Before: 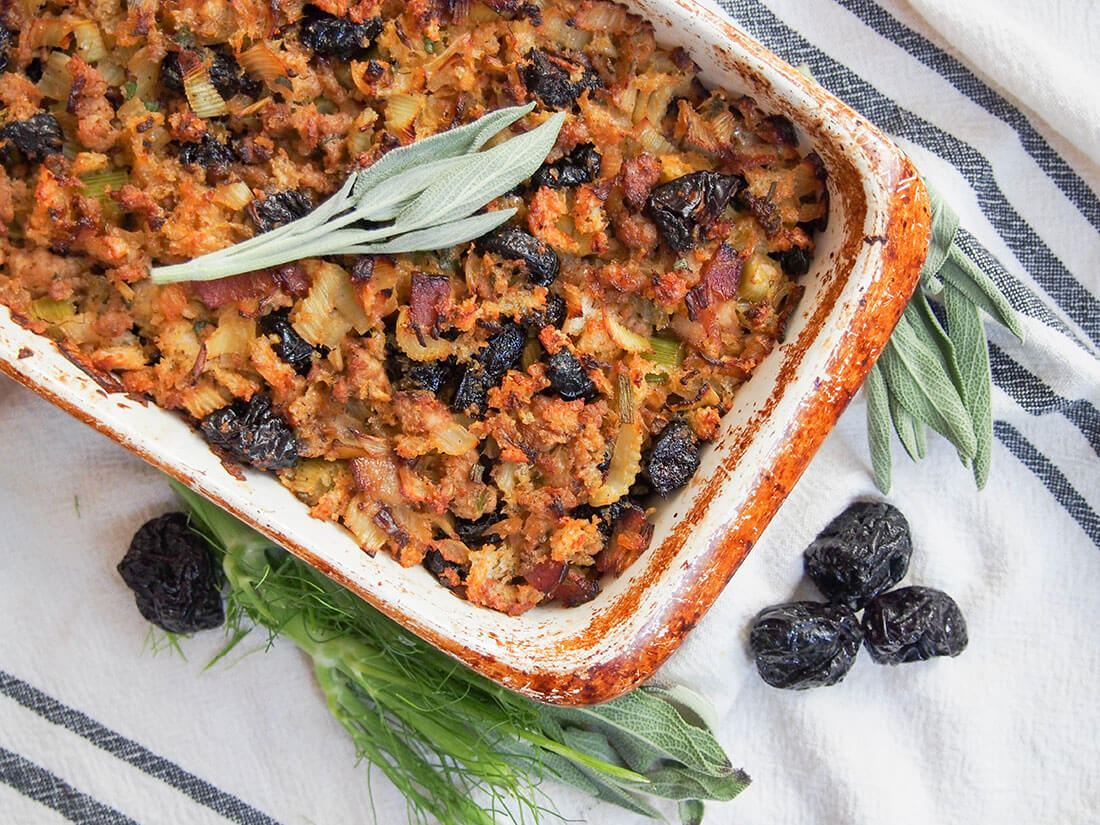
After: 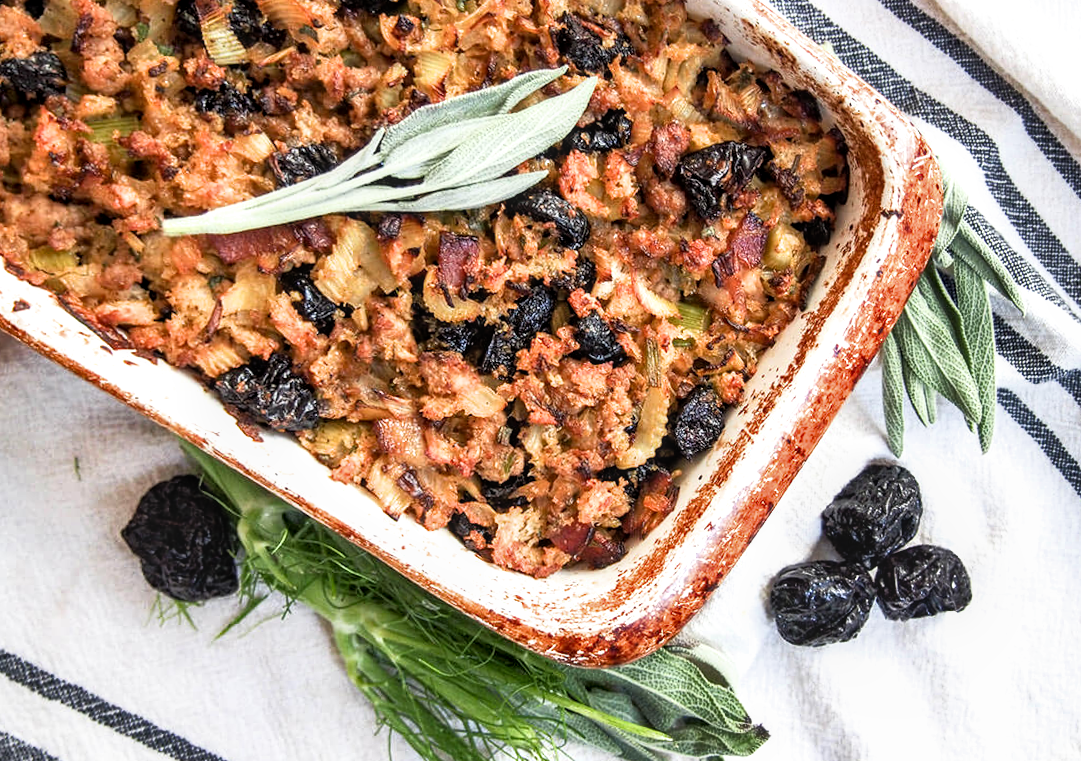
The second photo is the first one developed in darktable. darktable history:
crop: left 0.434%, top 0.485%, right 0.244%, bottom 0.386%
shadows and highlights: low approximation 0.01, soften with gaussian
exposure: exposure 0.197 EV, compensate highlight preservation false
filmic rgb: white relative exposure 2.34 EV, hardness 6.59
rotate and perspective: rotation 0.679°, lens shift (horizontal) 0.136, crop left 0.009, crop right 0.991, crop top 0.078, crop bottom 0.95
local contrast: on, module defaults
